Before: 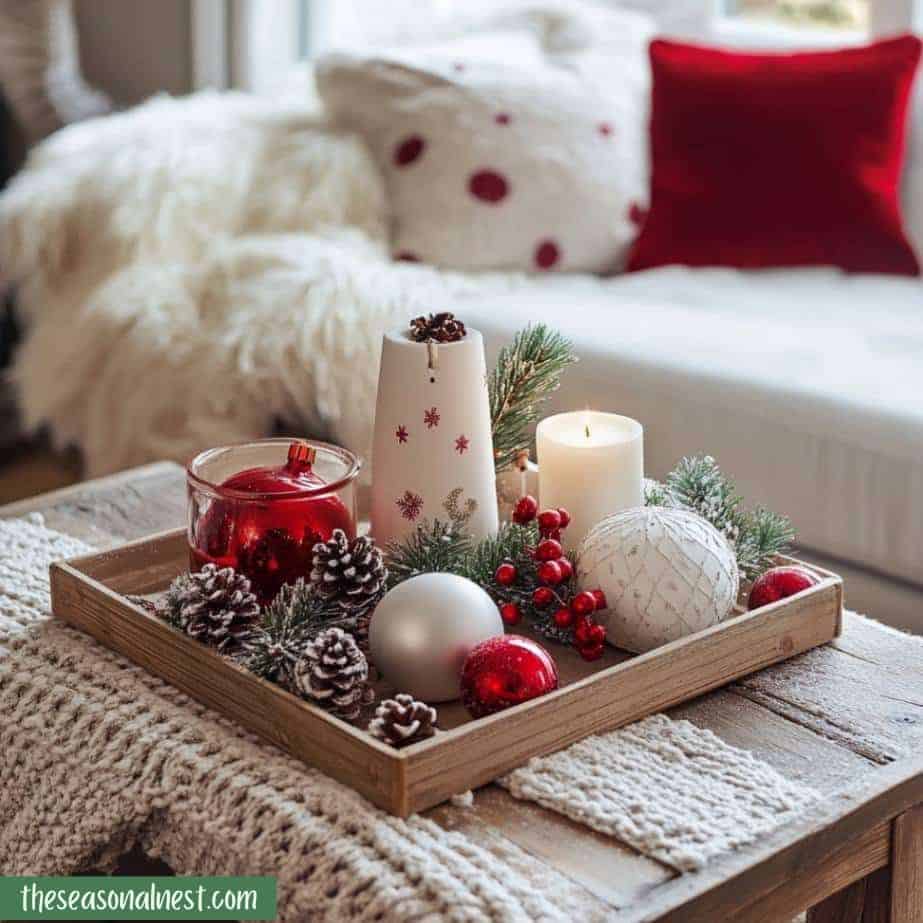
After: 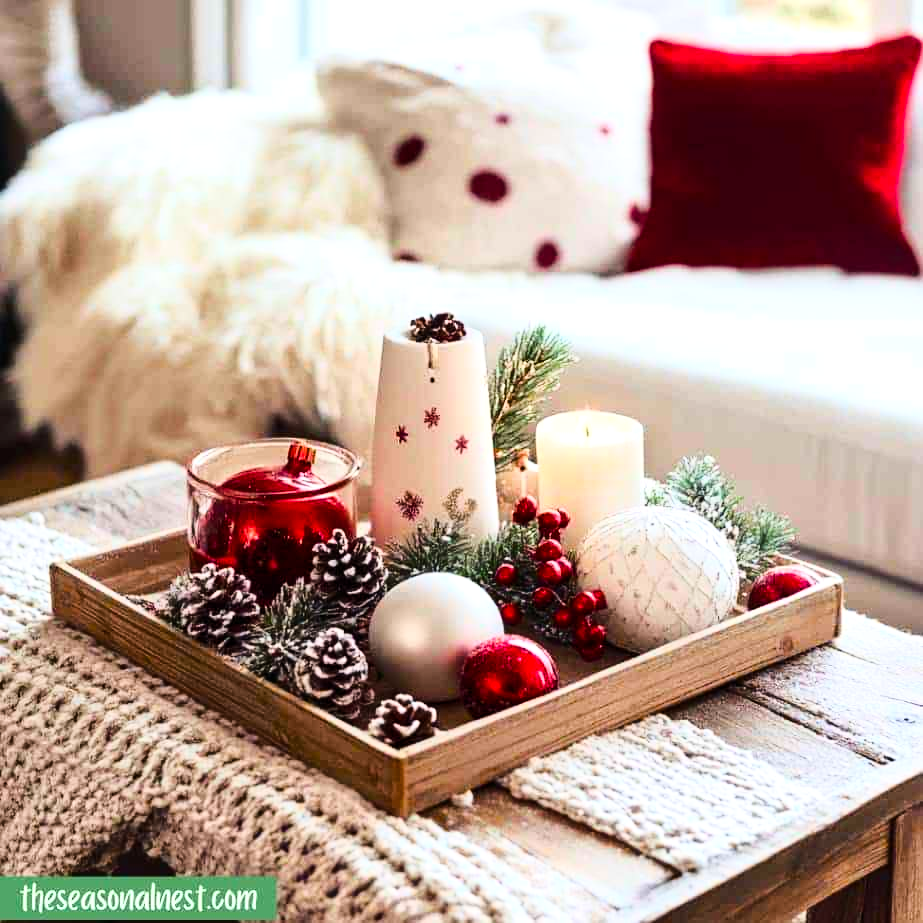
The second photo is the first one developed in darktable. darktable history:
base curve: curves: ch0 [(0, 0) (0.028, 0.03) (0.121, 0.232) (0.46, 0.748) (0.859, 0.968) (1, 1)]
color balance rgb: shadows lift › luminance -20%, power › hue 72.24°, highlights gain › luminance 15%, global offset › hue 171.6°, perceptual saturation grading › global saturation 14.09%, perceptual saturation grading › highlights -25%, perceptual saturation grading › shadows 25%, global vibrance 25%, contrast 10%
